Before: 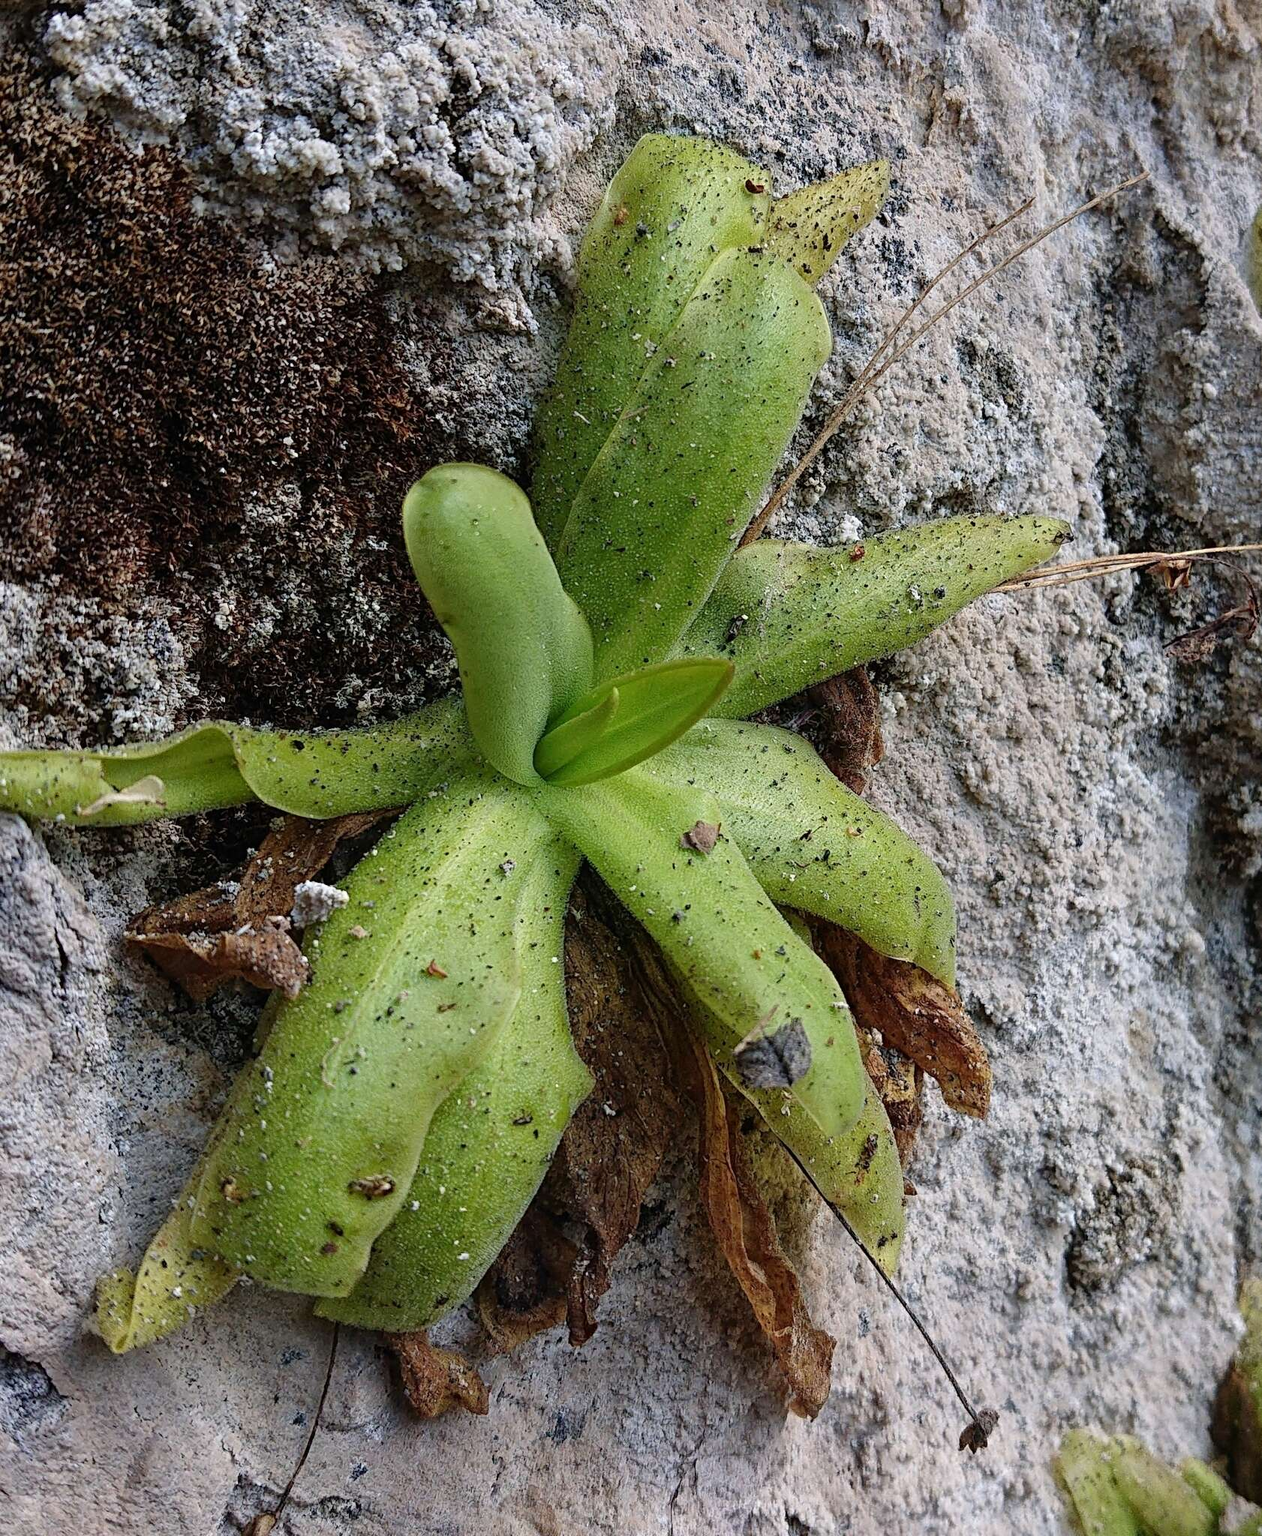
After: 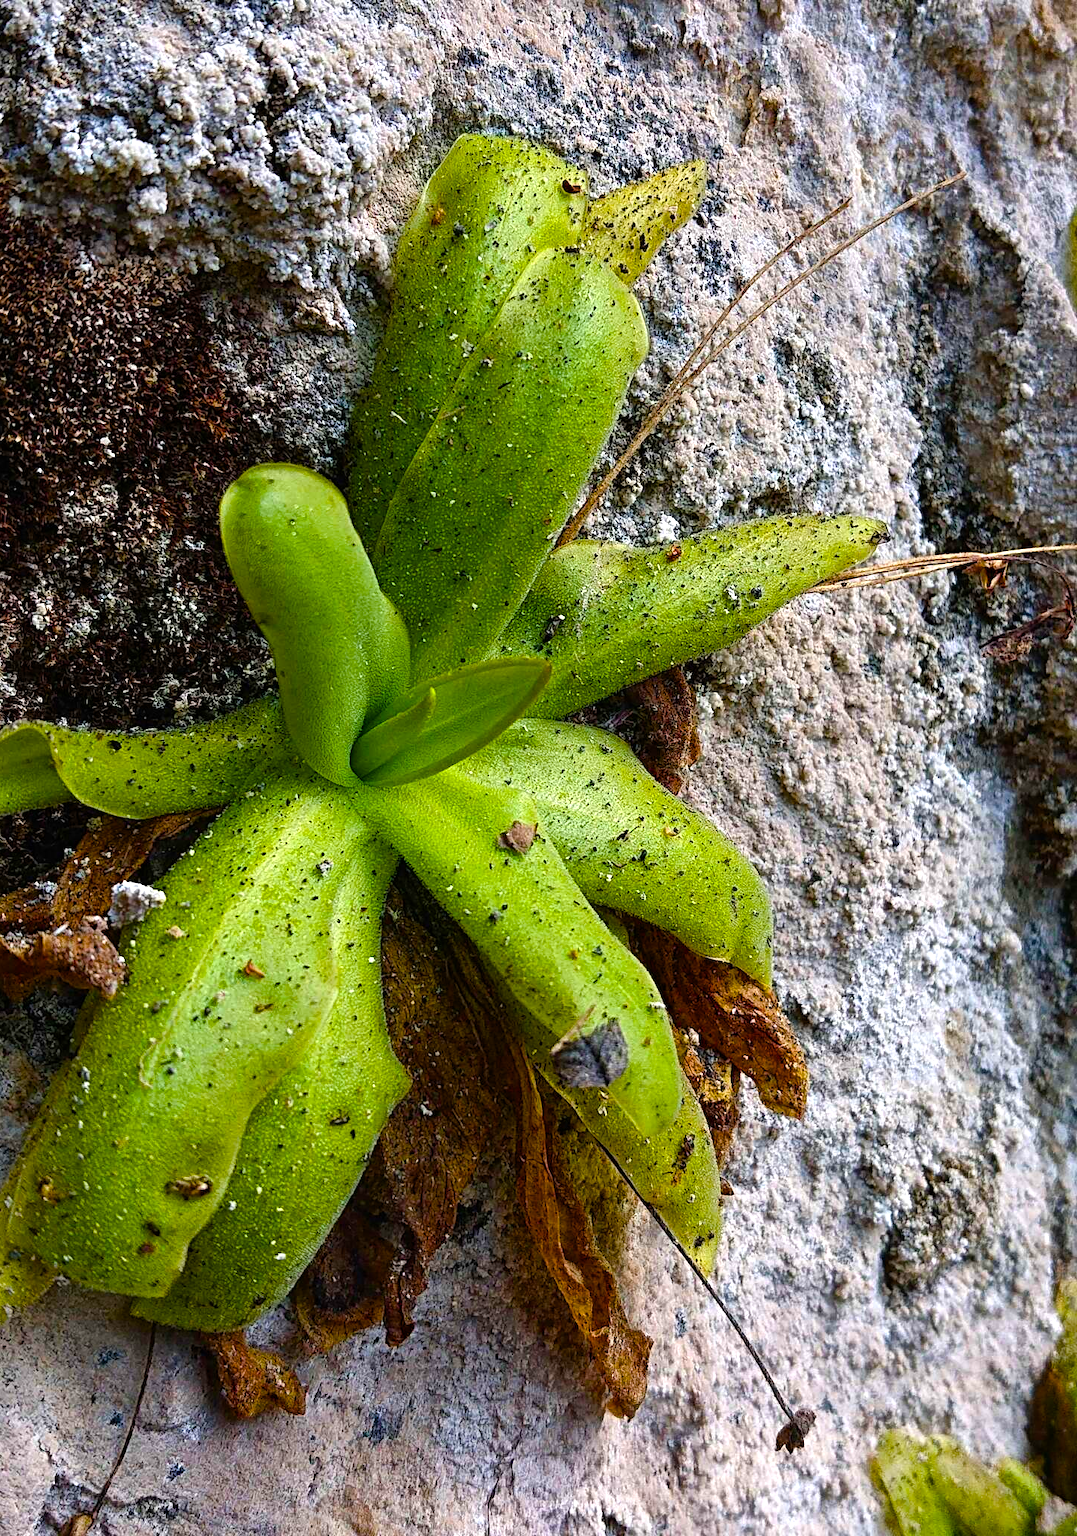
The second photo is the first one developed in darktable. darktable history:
crop and rotate: left 14.551%
color balance rgb: linear chroma grading › global chroma 14.5%, perceptual saturation grading › global saturation 39.413%, perceptual saturation grading › highlights -24.718%, perceptual saturation grading › mid-tones 34.29%, perceptual saturation grading › shadows 36.183%, perceptual brilliance grading › highlights 16.066%, perceptual brilliance grading › shadows -14.145%, global vibrance 20%
